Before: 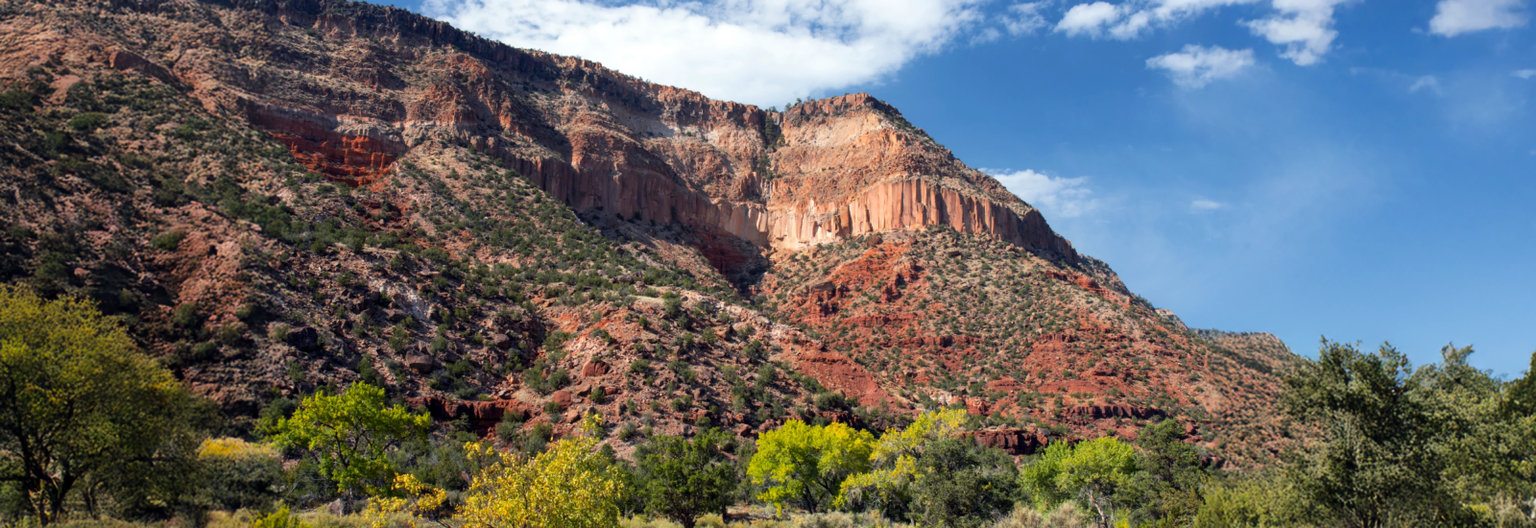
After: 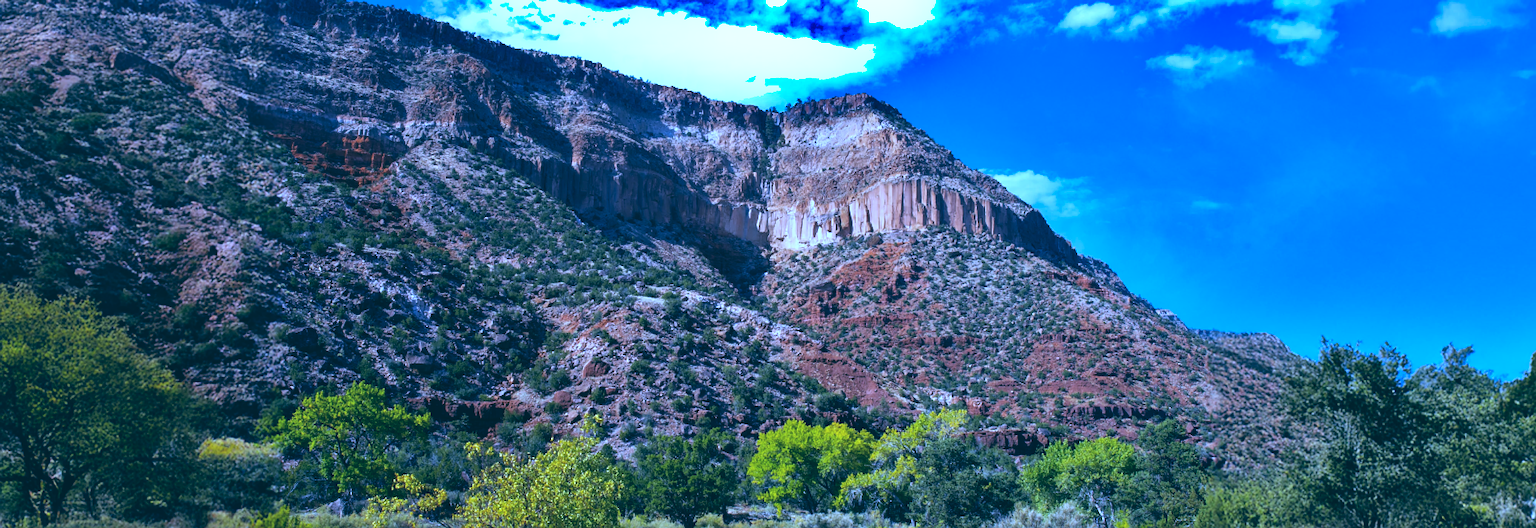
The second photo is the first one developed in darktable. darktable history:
white balance: red 0.766, blue 1.537
color balance: lift [1.016, 0.983, 1, 1.017], gamma [0.958, 1, 1, 1], gain [0.981, 1.007, 0.993, 1.002], input saturation 118.26%, contrast 13.43%, contrast fulcrum 21.62%, output saturation 82.76%
sharpen: on, module defaults
shadows and highlights: shadows 24.5, highlights -78.15, soften with gaussian
